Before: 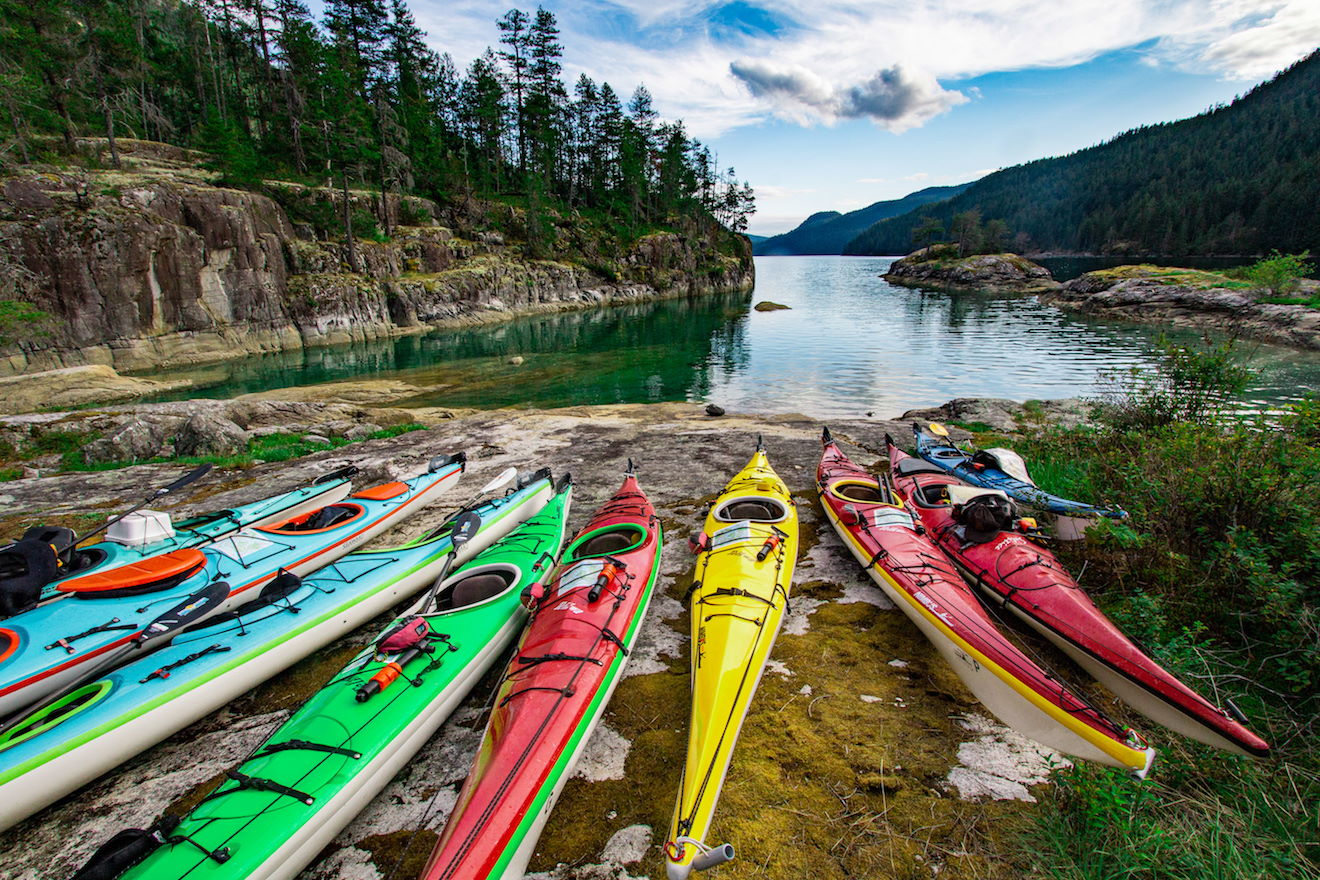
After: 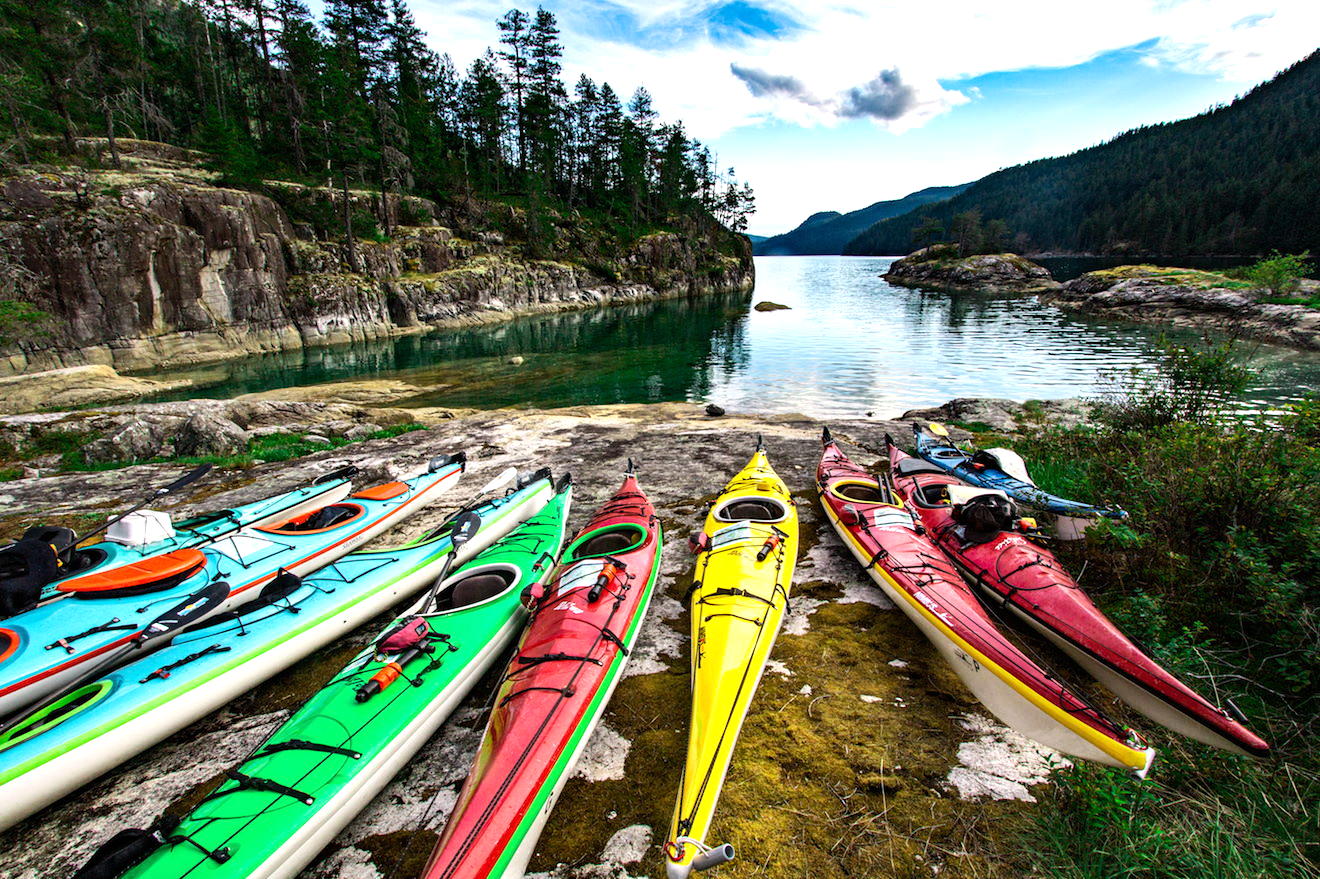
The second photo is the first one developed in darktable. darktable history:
tone equalizer: -8 EV -0.75 EV, -7 EV -0.7 EV, -6 EV -0.6 EV, -5 EV -0.4 EV, -3 EV 0.4 EV, -2 EV 0.6 EV, -1 EV 0.7 EV, +0 EV 0.75 EV, edges refinement/feathering 500, mask exposure compensation -1.57 EV, preserve details no
crop: bottom 0.071%
